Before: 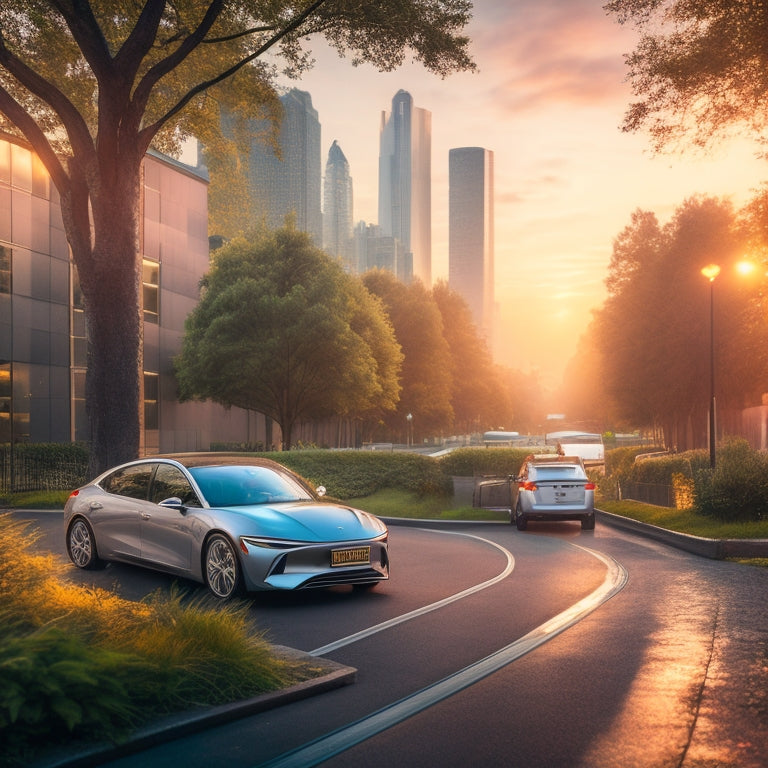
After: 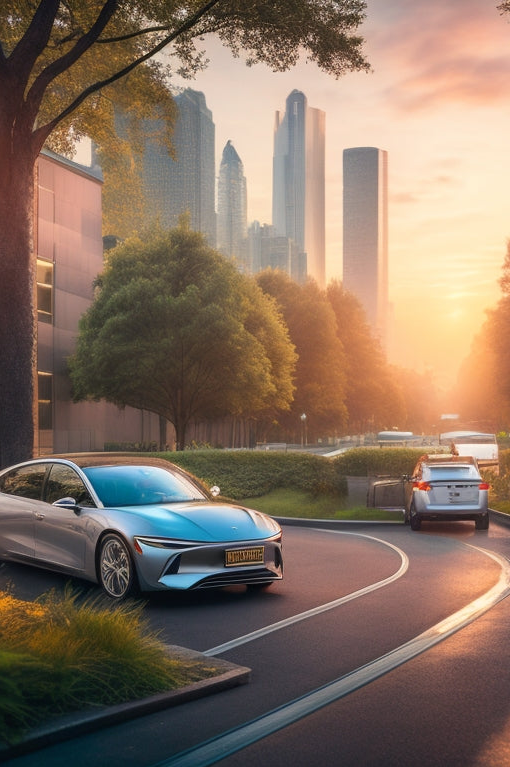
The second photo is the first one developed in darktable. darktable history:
crop and rotate: left 13.807%, right 19.692%
